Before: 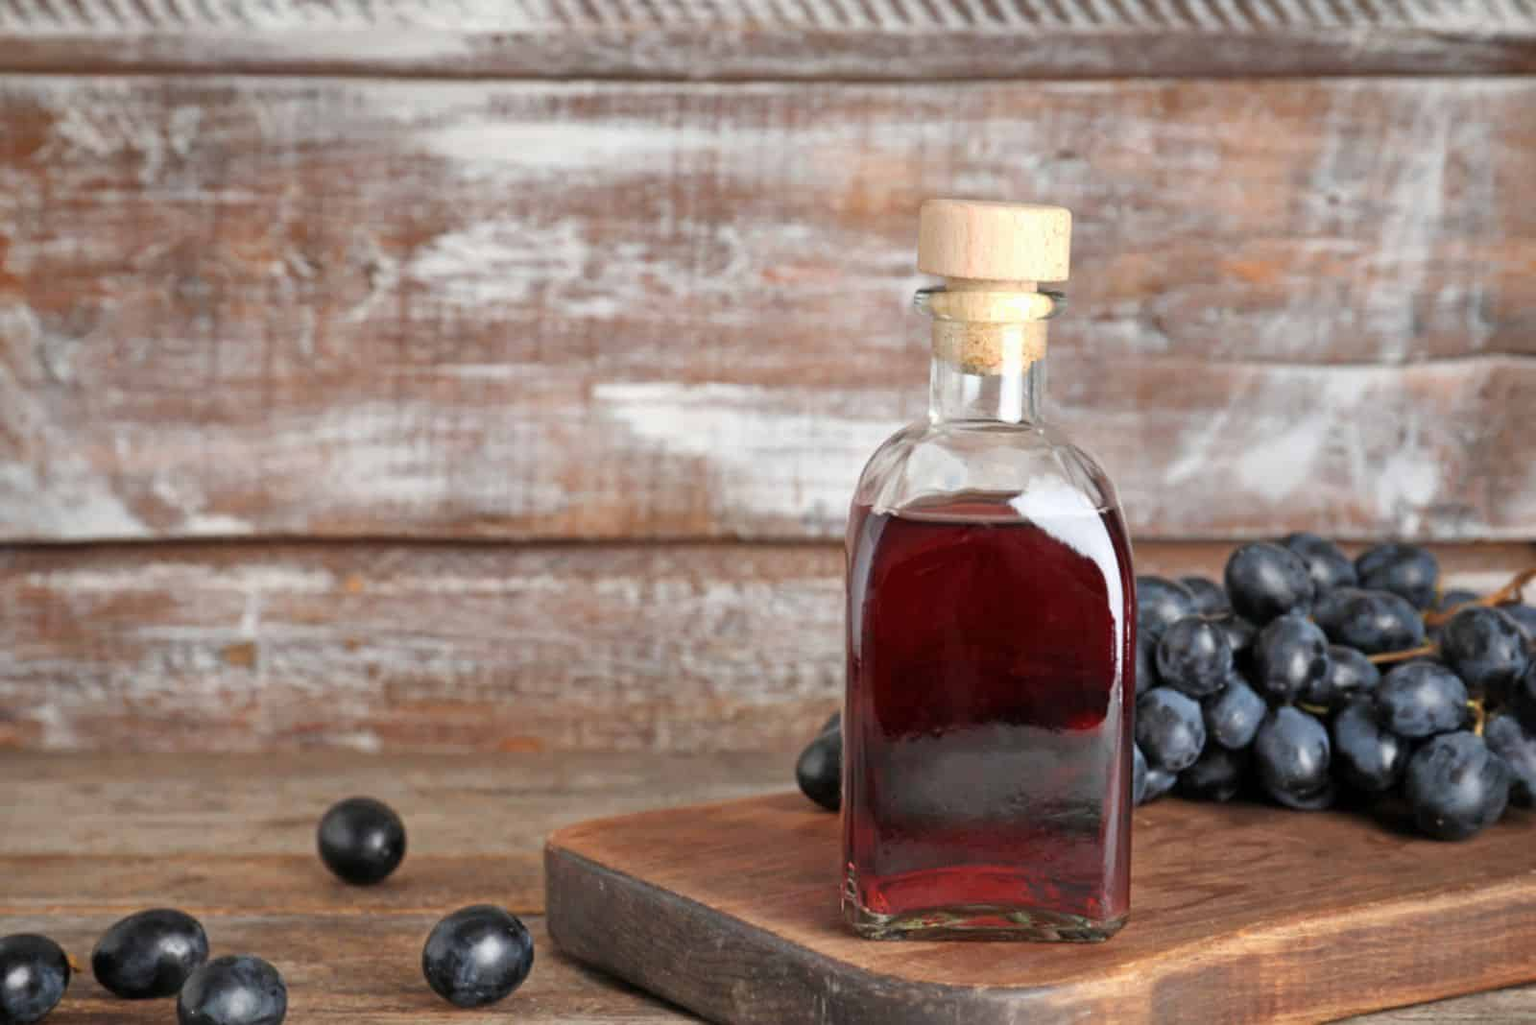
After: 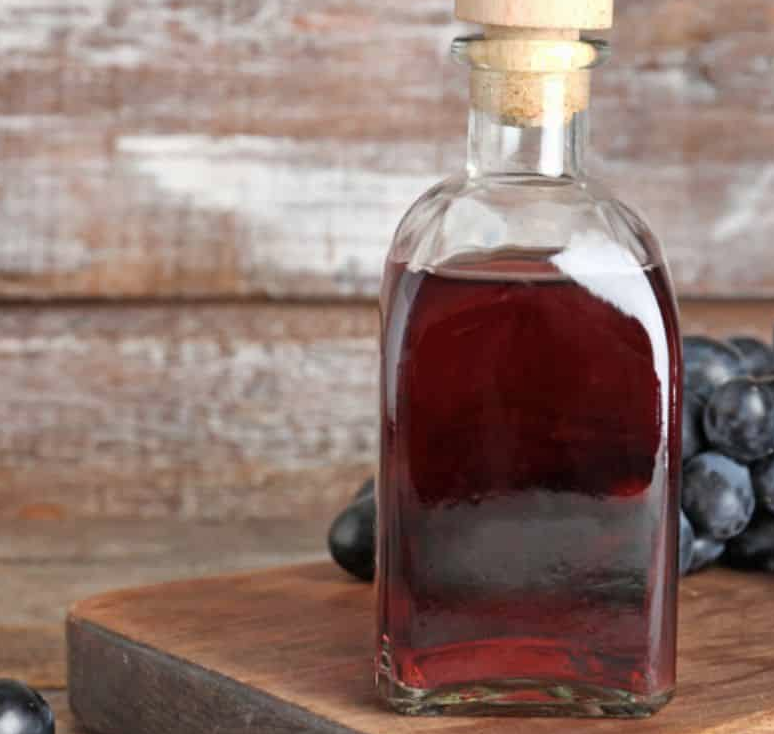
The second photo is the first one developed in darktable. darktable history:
contrast brightness saturation: saturation -0.064
crop: left 31.334%, top 24.772%, right 20.25%, bottom 6.456%
